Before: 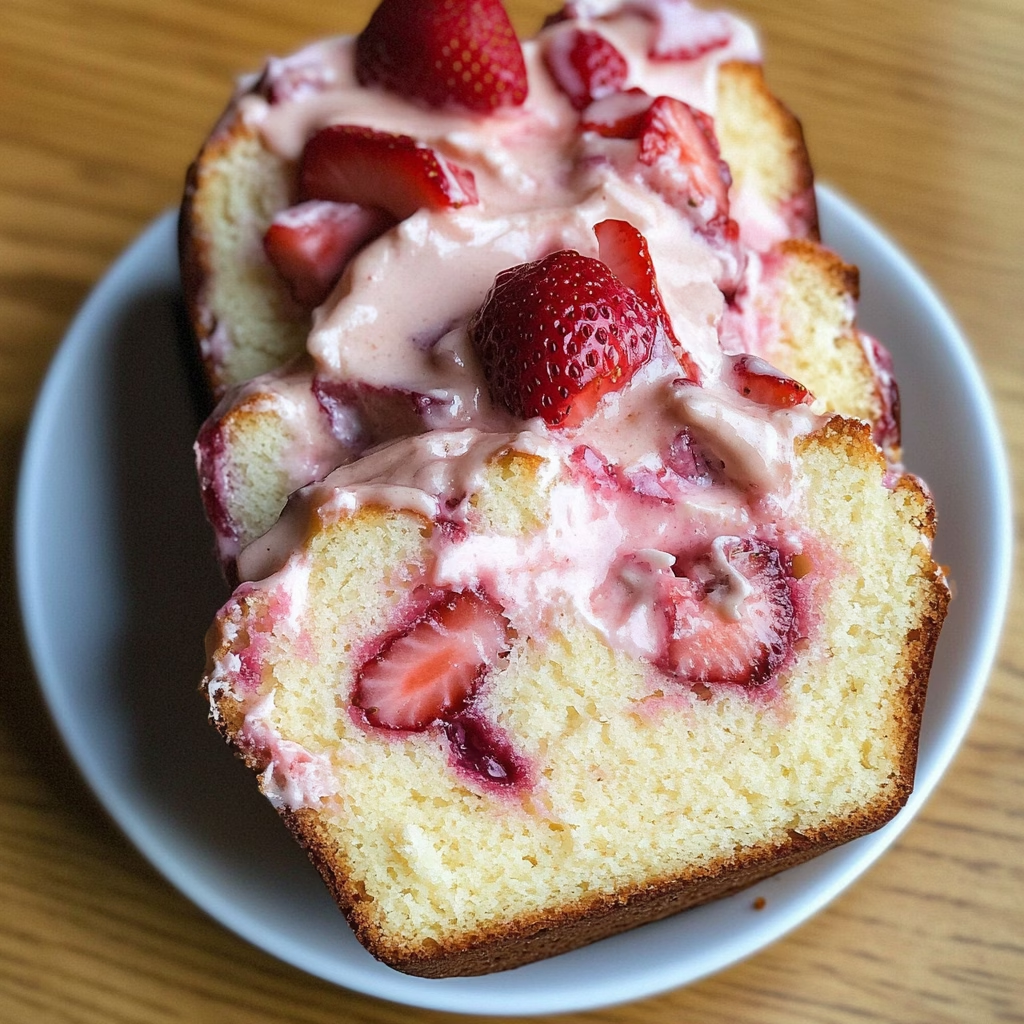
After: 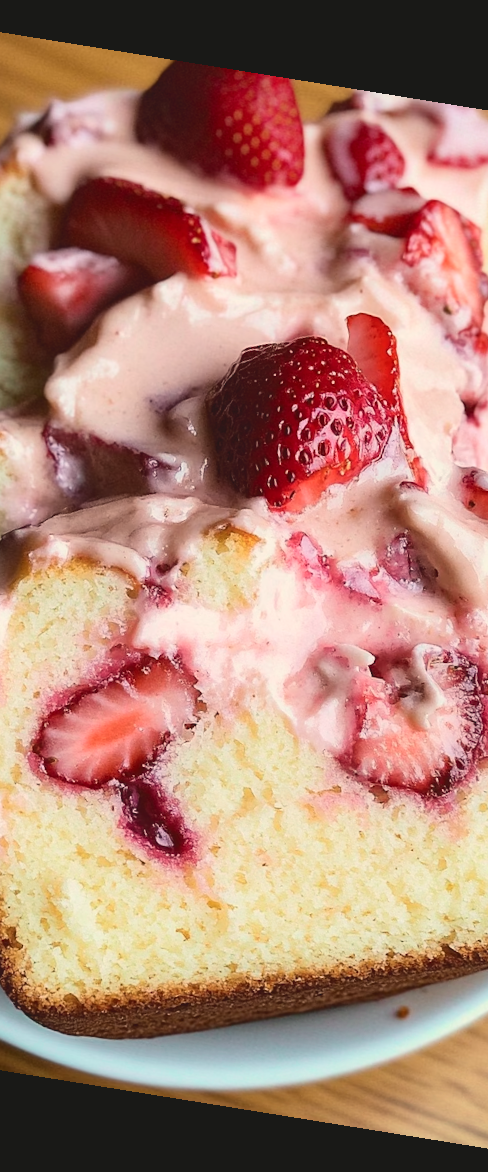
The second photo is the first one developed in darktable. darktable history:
rotate and perspective: rotation 9.12°, automatic cropping off
white balance: red 1.045, blue 0.932
tone curve: curves: ch0 [(0, 0.087) (0.175, 0.178) (0.466, 0.498) (0.715, 0.764) (1, 0.961)]; ch1 [(0, 0) (0.437, 0.398) (0.476, 0.466) (0.505, 0.505) (0.534, 0.544) (0.612, 0.605) (0.641, 0.643) (1, 1)]; ch2 [(0, 0) (0.359, 0.379) (0.427, 0.453) (0.489, 0.495) (0.531, 0.534) (0.579, 0.579) (1, 1)], color space Lab, independent channels, preserve colors none
crop: left 31.229%, right 27.105%
